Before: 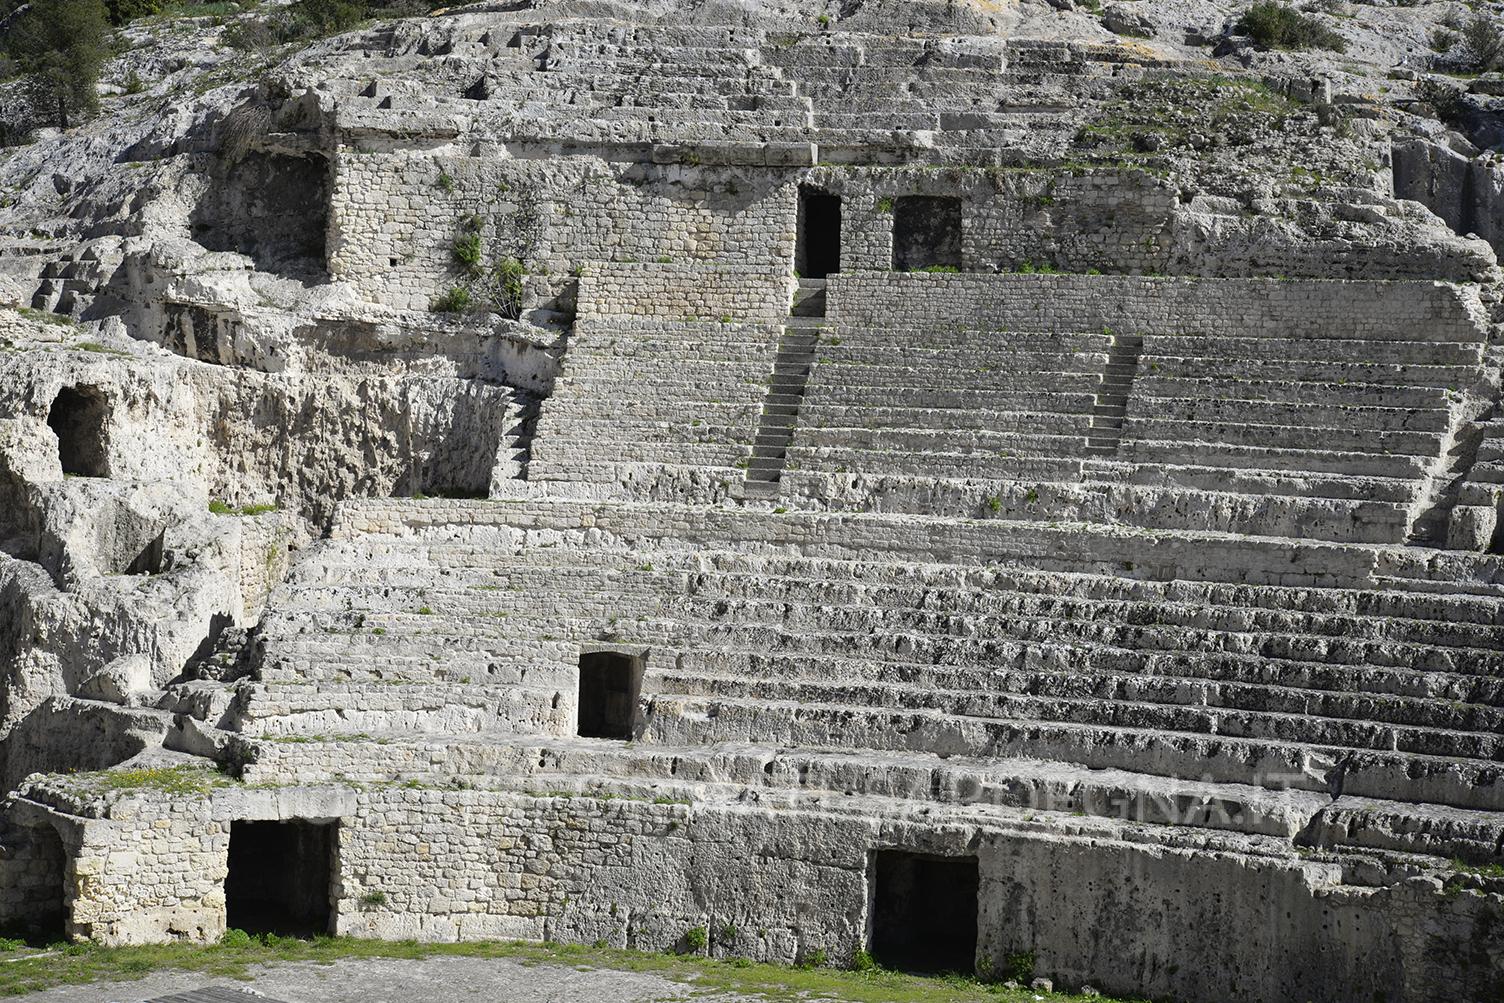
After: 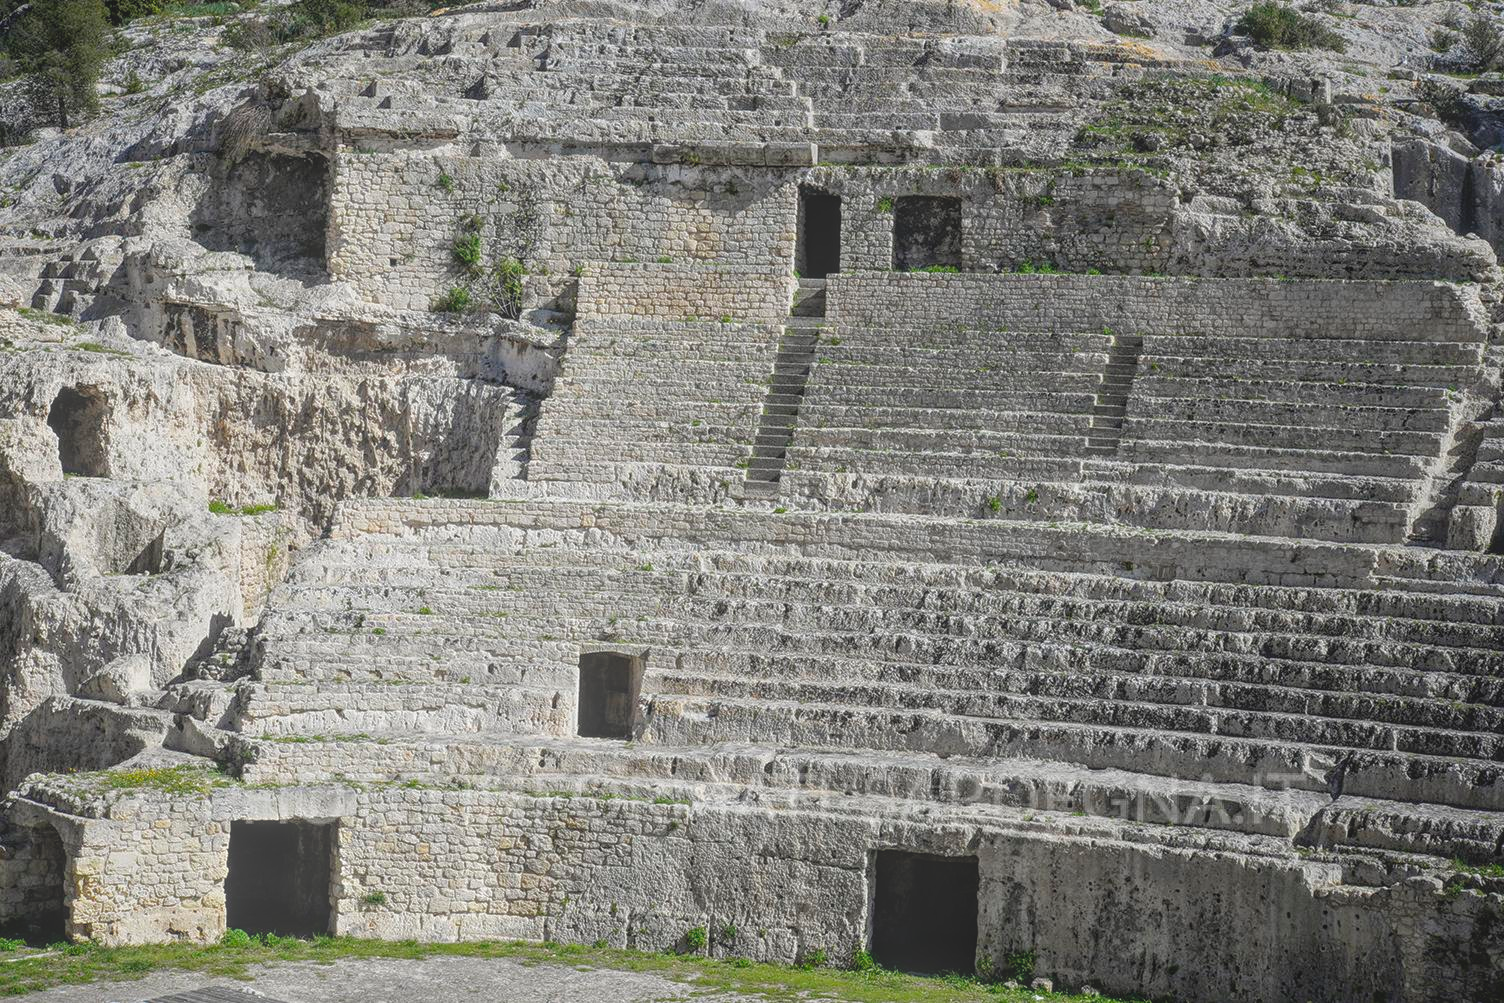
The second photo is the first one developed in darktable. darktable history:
exposure: compensate highlight preservation false
local contrast: highlights 71%, shadows 8%, midtone range 0.197
